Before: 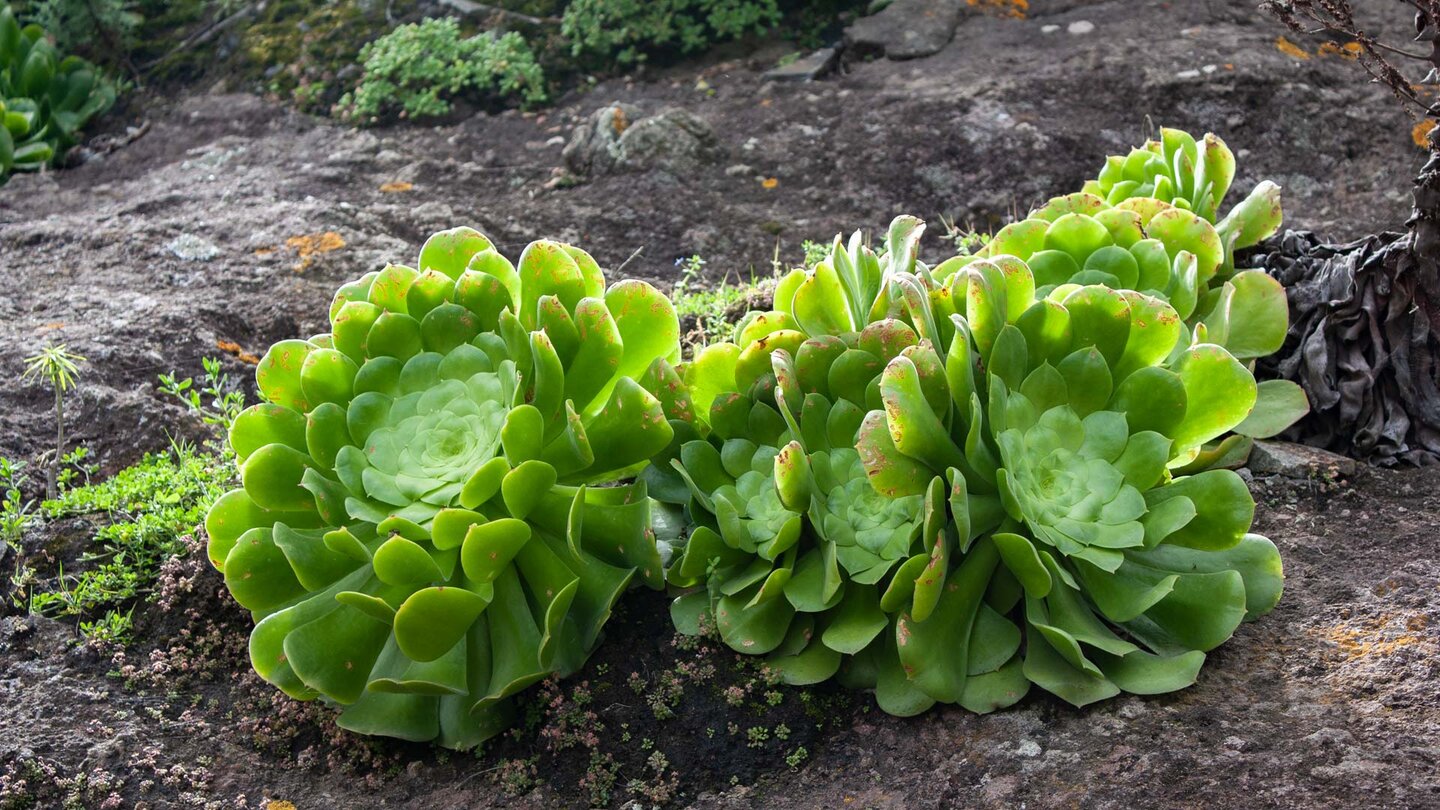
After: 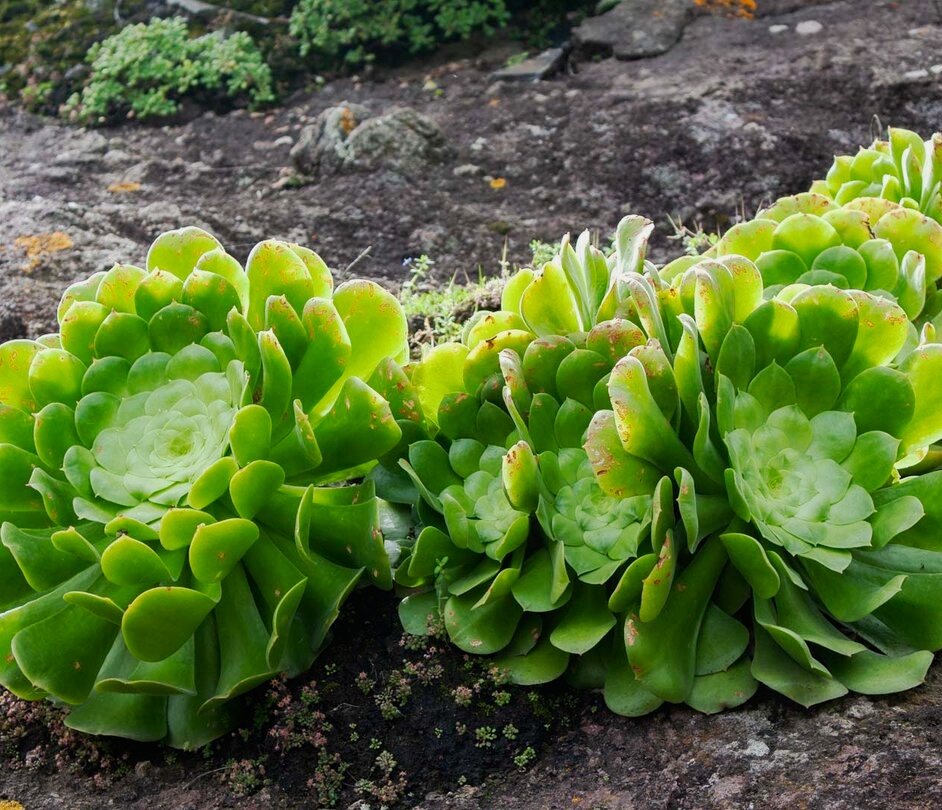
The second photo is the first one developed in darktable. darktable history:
crop and rotate: left 18.937%, right 15.622%
tone curve: curves: ch0 [(0, 0) (0.052, 0.018) (0.236, 0.207) (0.41, 0.417) (0.485, 0.518) (0.54, 0.584) (0.625, 0.666) (0.845, 0.828) (0.994, 0.964)]; ch1 [(0, 0.055) (0.15, 0.117) (0.317, 0.34) (0.382, 0.408) (0.434, 0.441) (0.472, 0.479) (0.498, 0.501) (0.557, 0.558) (0.616, 0.59) (0.739, 0.7) (0.873, 0.857) (1, 0.928)]; ch2 [(0, 0) (0.352, 0.403) (0.447, 0.466) (0.482, 0.482) (0.528, 0.526) (0.586, 0.577) (0.618, 0.621) (0.785, 0.747) (1, 1)], preserve colors none
contrast equalizer: y [[0.515 ×6], [0.507 ×6], [0.425 ×6], [0 ×6], [0 ×6]], mix -0.993
